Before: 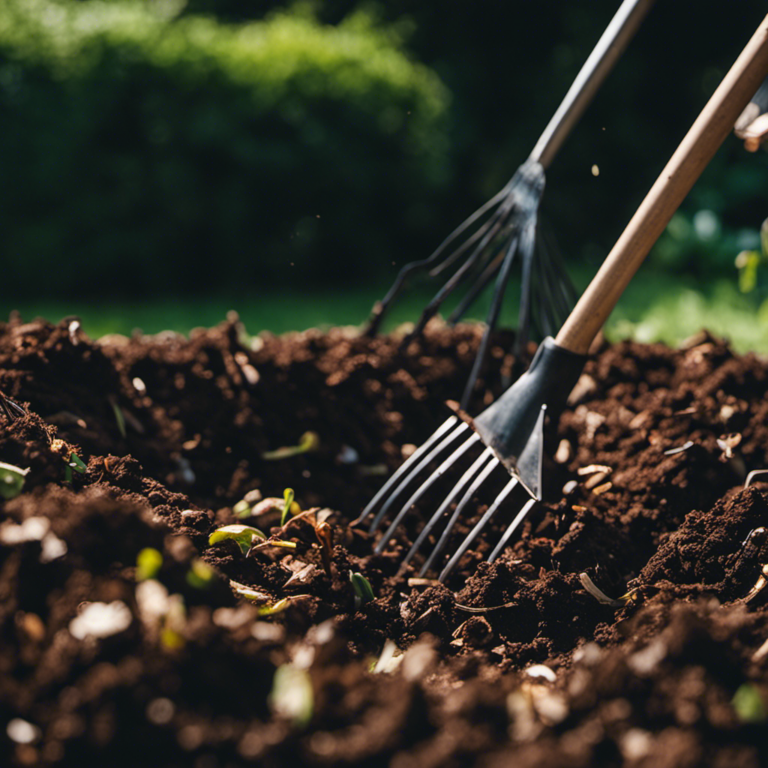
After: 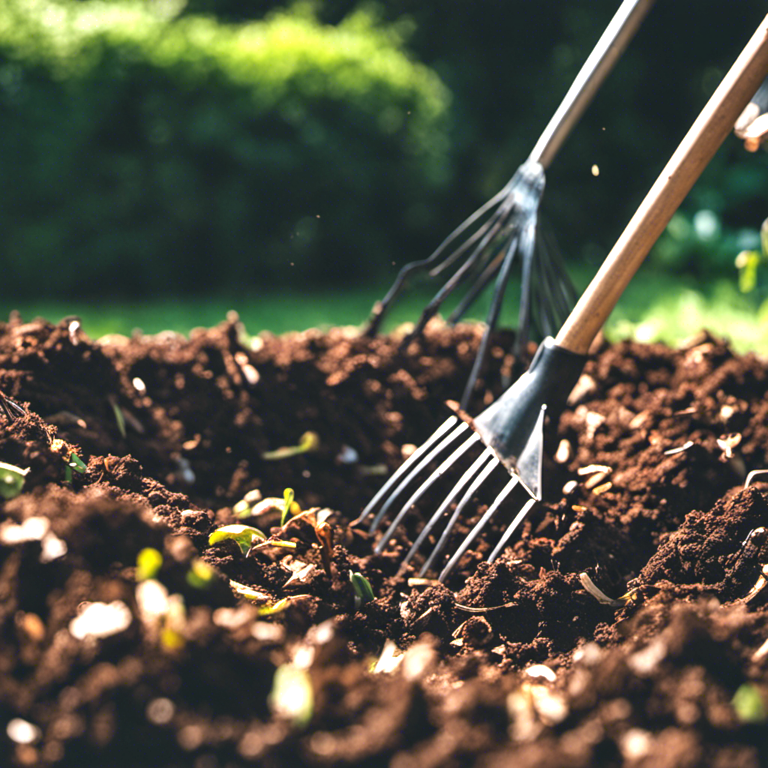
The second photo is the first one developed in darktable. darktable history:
exposure: black level correction 0, exposure 1.287 EV, compensate highlight preservation false
shadows and highlights: shadows 37.26, highlights -26.68, soften with gaussian
